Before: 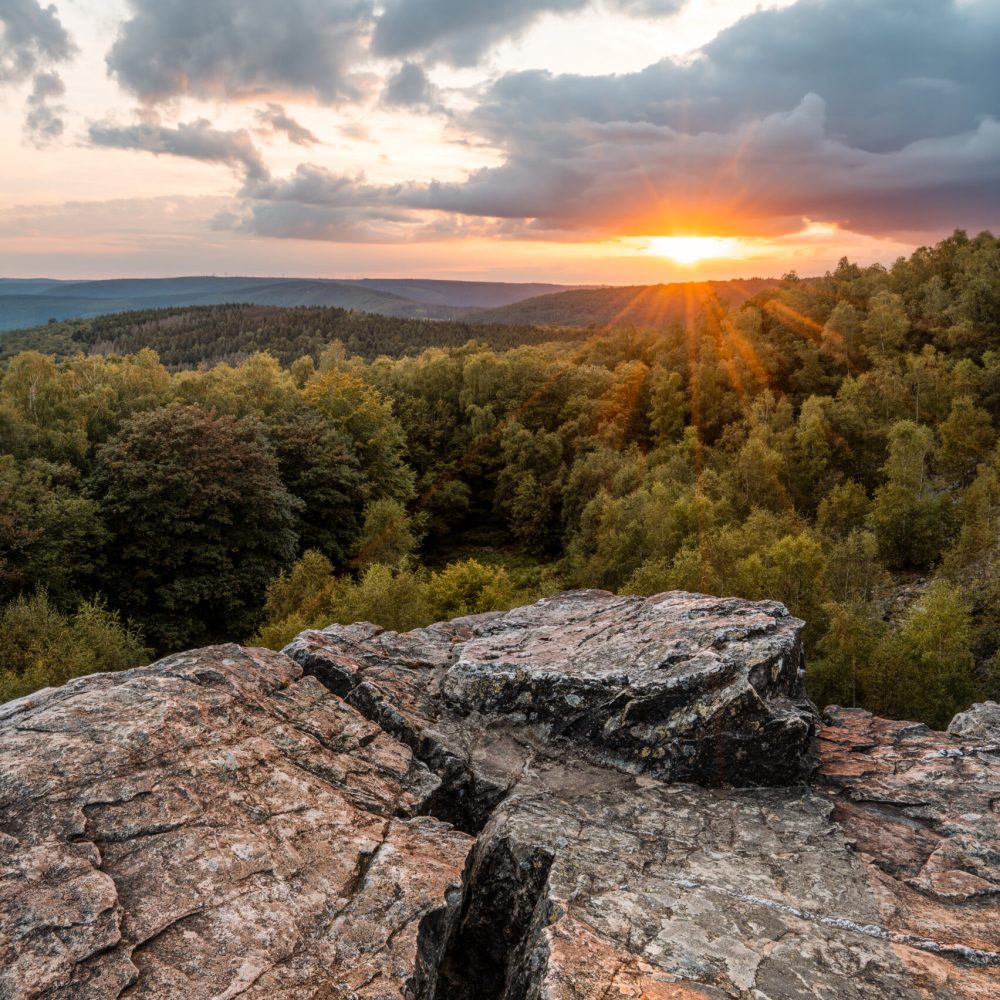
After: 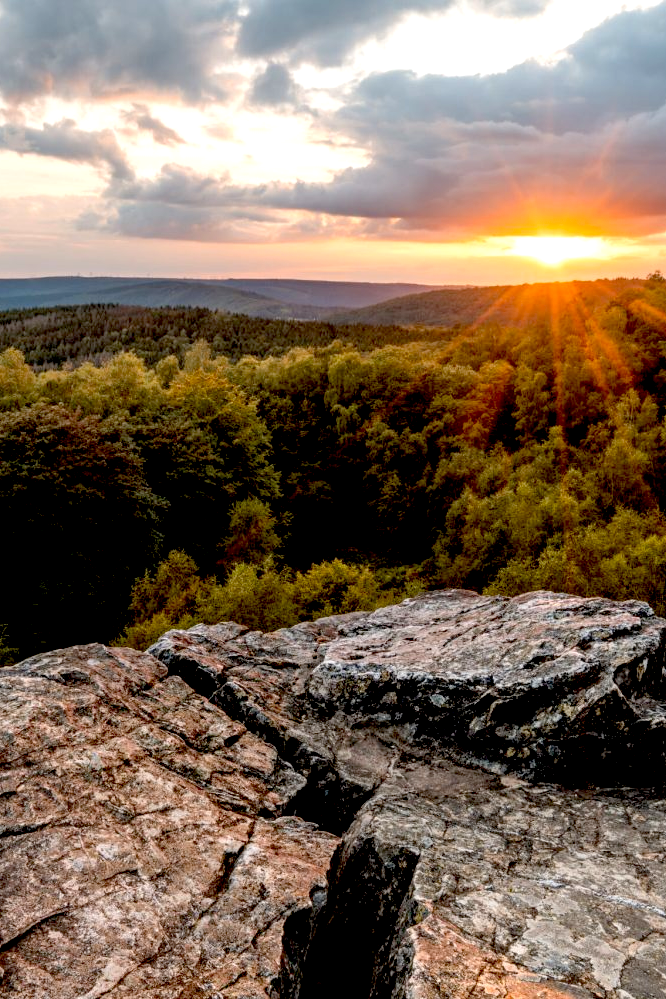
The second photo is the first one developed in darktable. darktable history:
exposure: black level correction 0.031, exposure 0.304 EV, compensate highlight preservation false
crop and rotate: left 13.537%, right 19.796%
